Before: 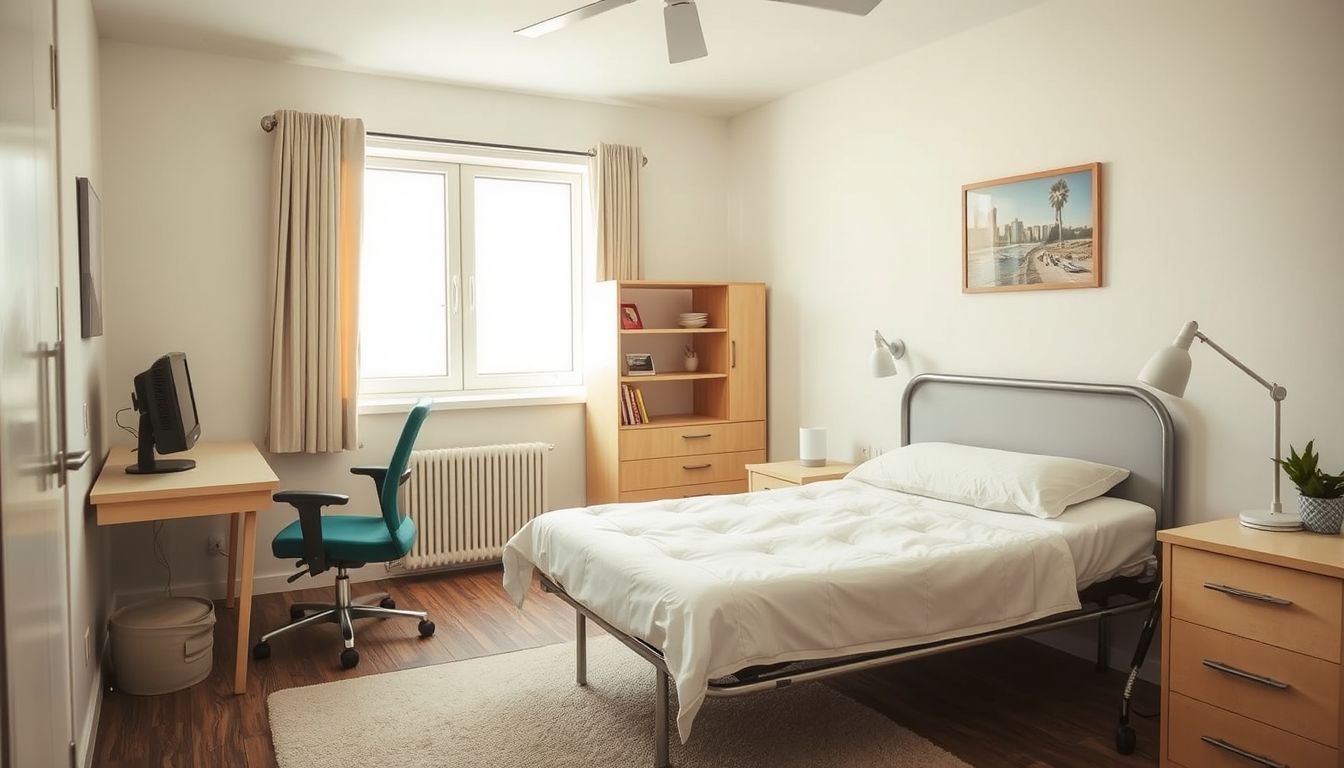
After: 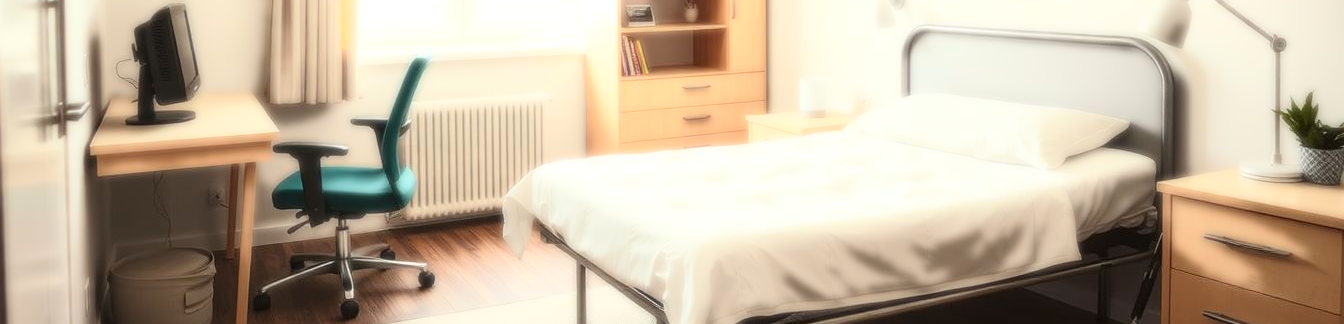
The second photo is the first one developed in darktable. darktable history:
crop: top 45.551%, bottom 12.262%
bloom: size 0%, threshold 54.82%, strength 8.31%
